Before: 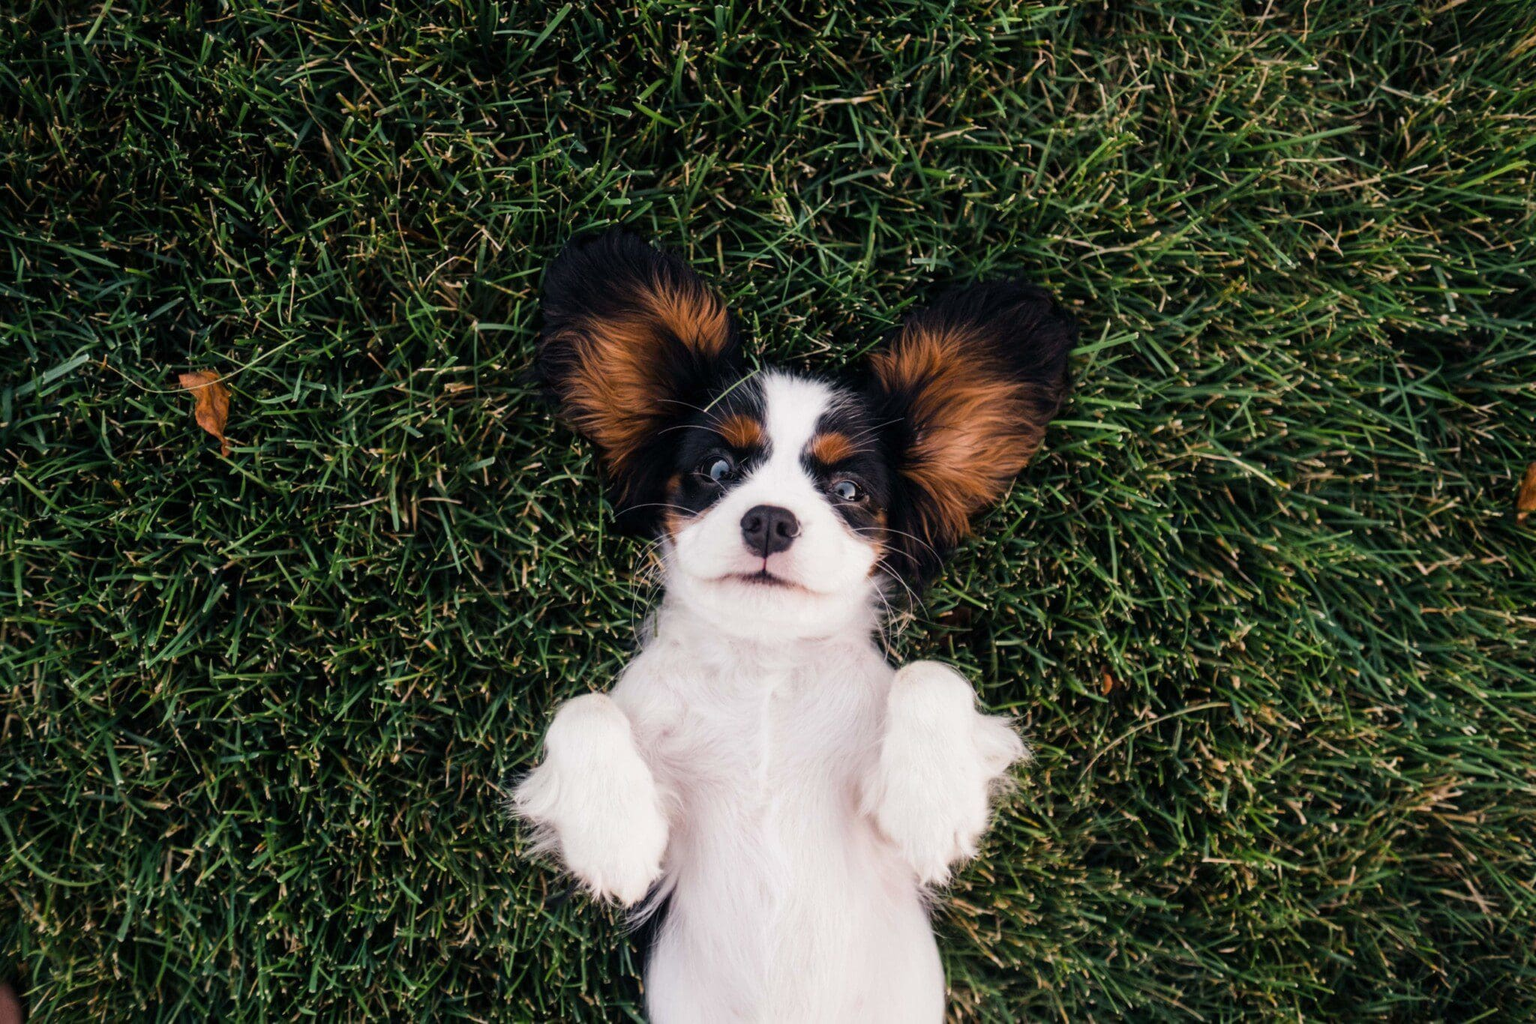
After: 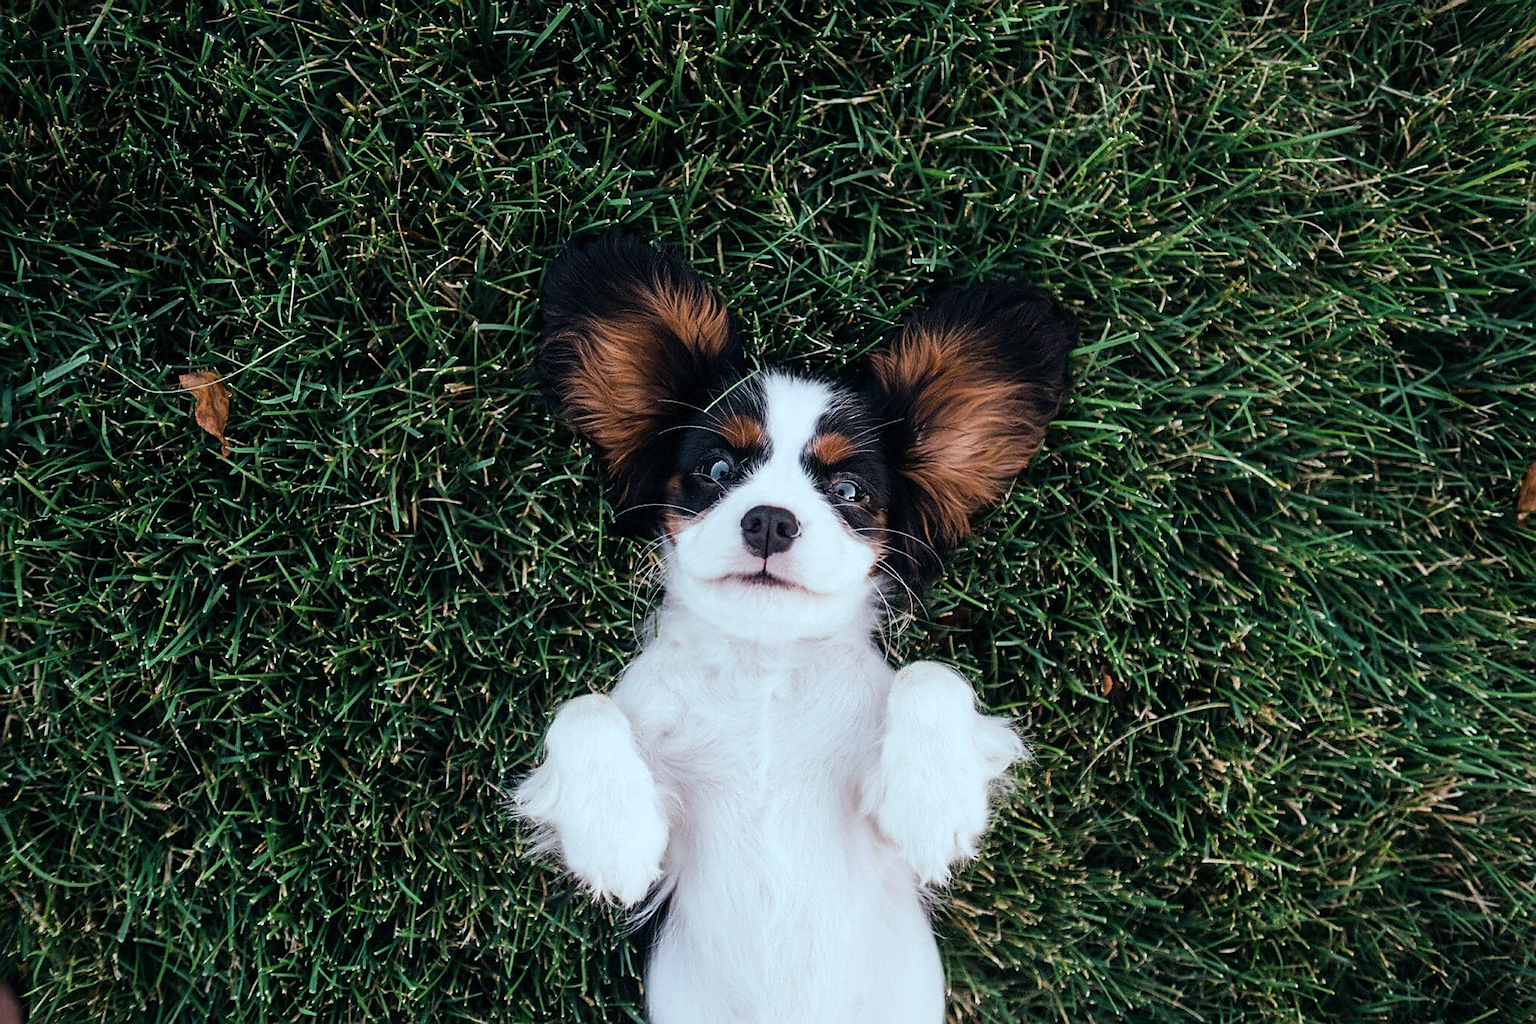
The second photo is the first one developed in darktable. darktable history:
color calibration: output R [0.946, 0.065, -0.013, 0], output G [-0.246, 1.264, -0.017, 0], output B [0.046, -0.098, 1.05, 0], illuminant Planckian (black body), x 0.375, y 0.374, temperature 4127.69 K
tone curve: color space Lab, independent channels, preserve colors none
sharpen: radius 1.391, amount 1.243, threshold 0.836
color correction: highlights b* 0.018, saturation 0.816
